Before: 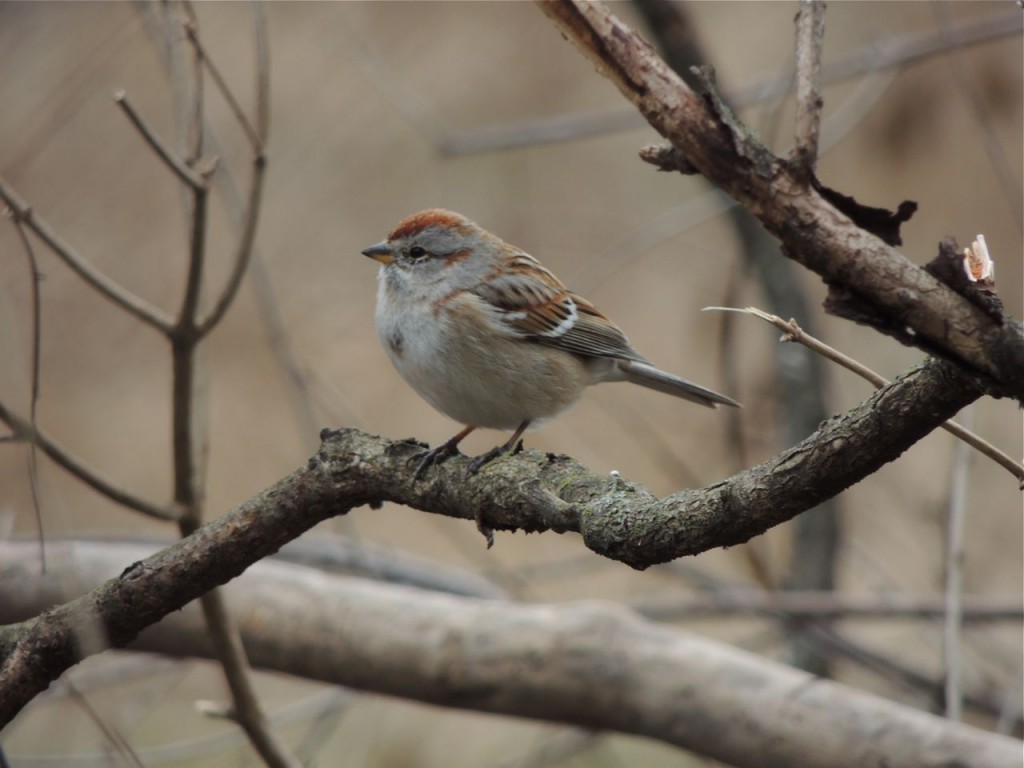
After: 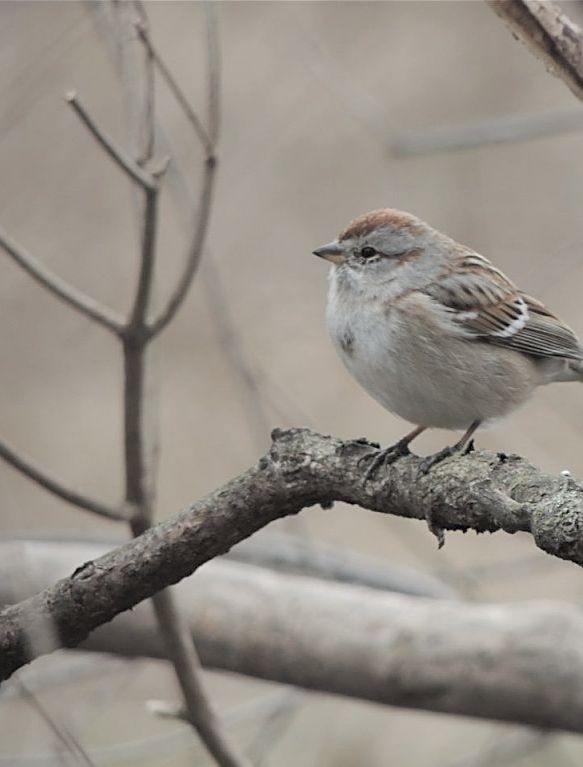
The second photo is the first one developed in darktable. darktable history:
sharpen: on, module defaults
crop: left 4.786%, right 38.241%
contrast brightness saturation: brightness 0.188, saturation -0.488
color balance rgb: perceptual saturation grading › global saturation -1.314%, global vibrance 16.191%, saturation formula JzAzBz (2021)
